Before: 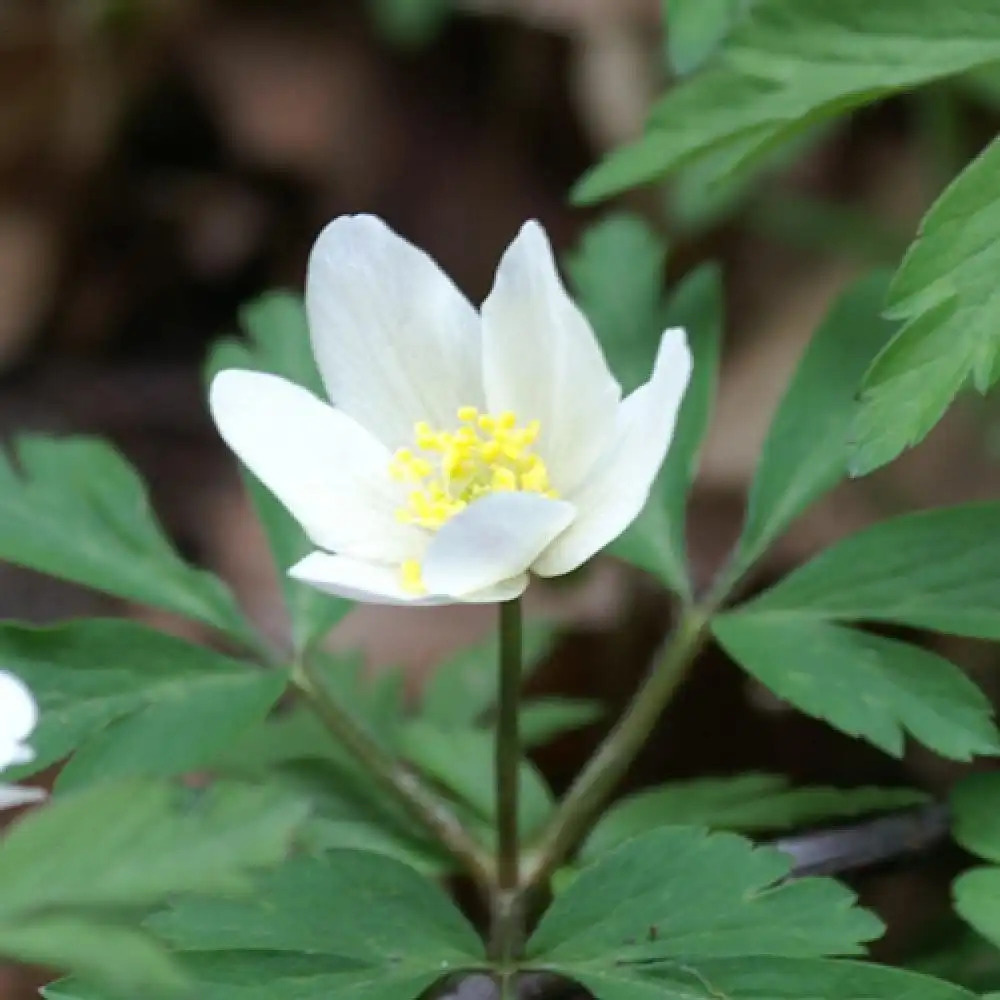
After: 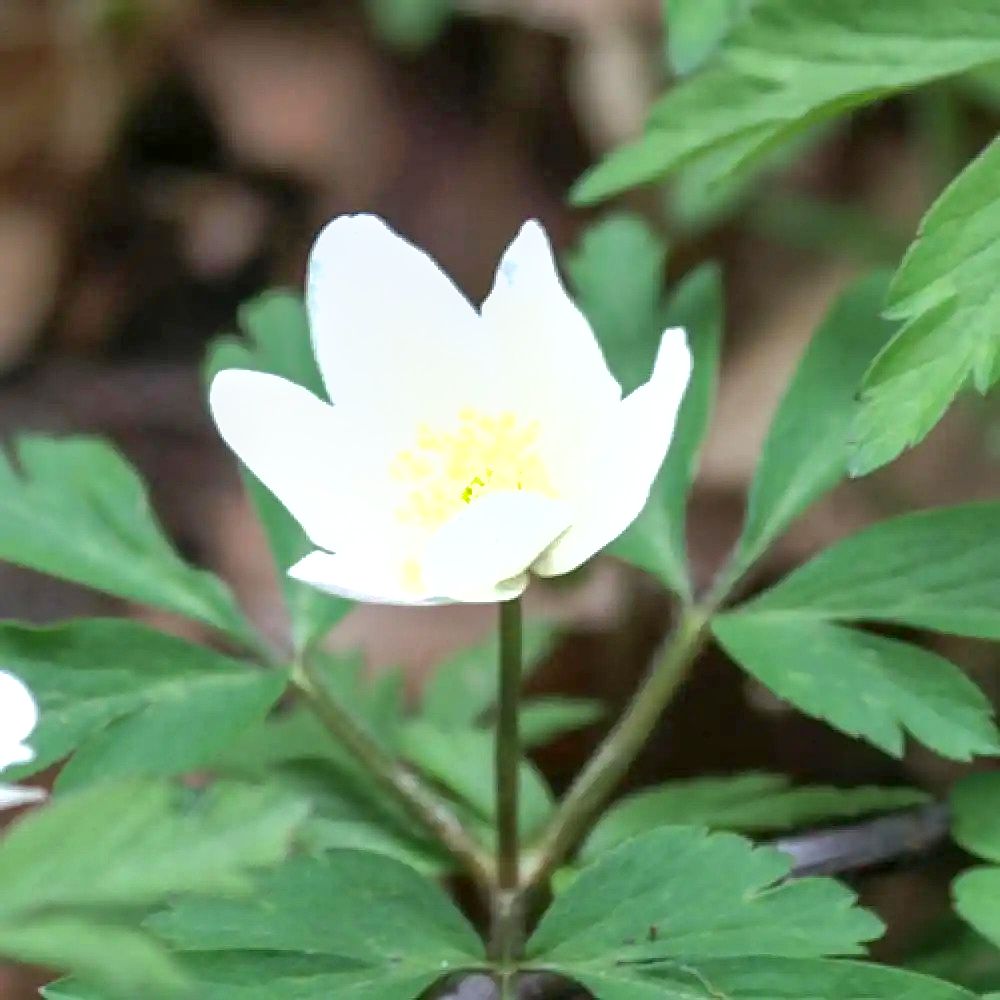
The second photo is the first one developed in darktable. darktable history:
shadows and highlights: on, module defaults
exposure: black level correction 0, exposure 0.696 EV, compensate exposure bias true, compensate highlight preservation false
local contrast: on, module defaults
